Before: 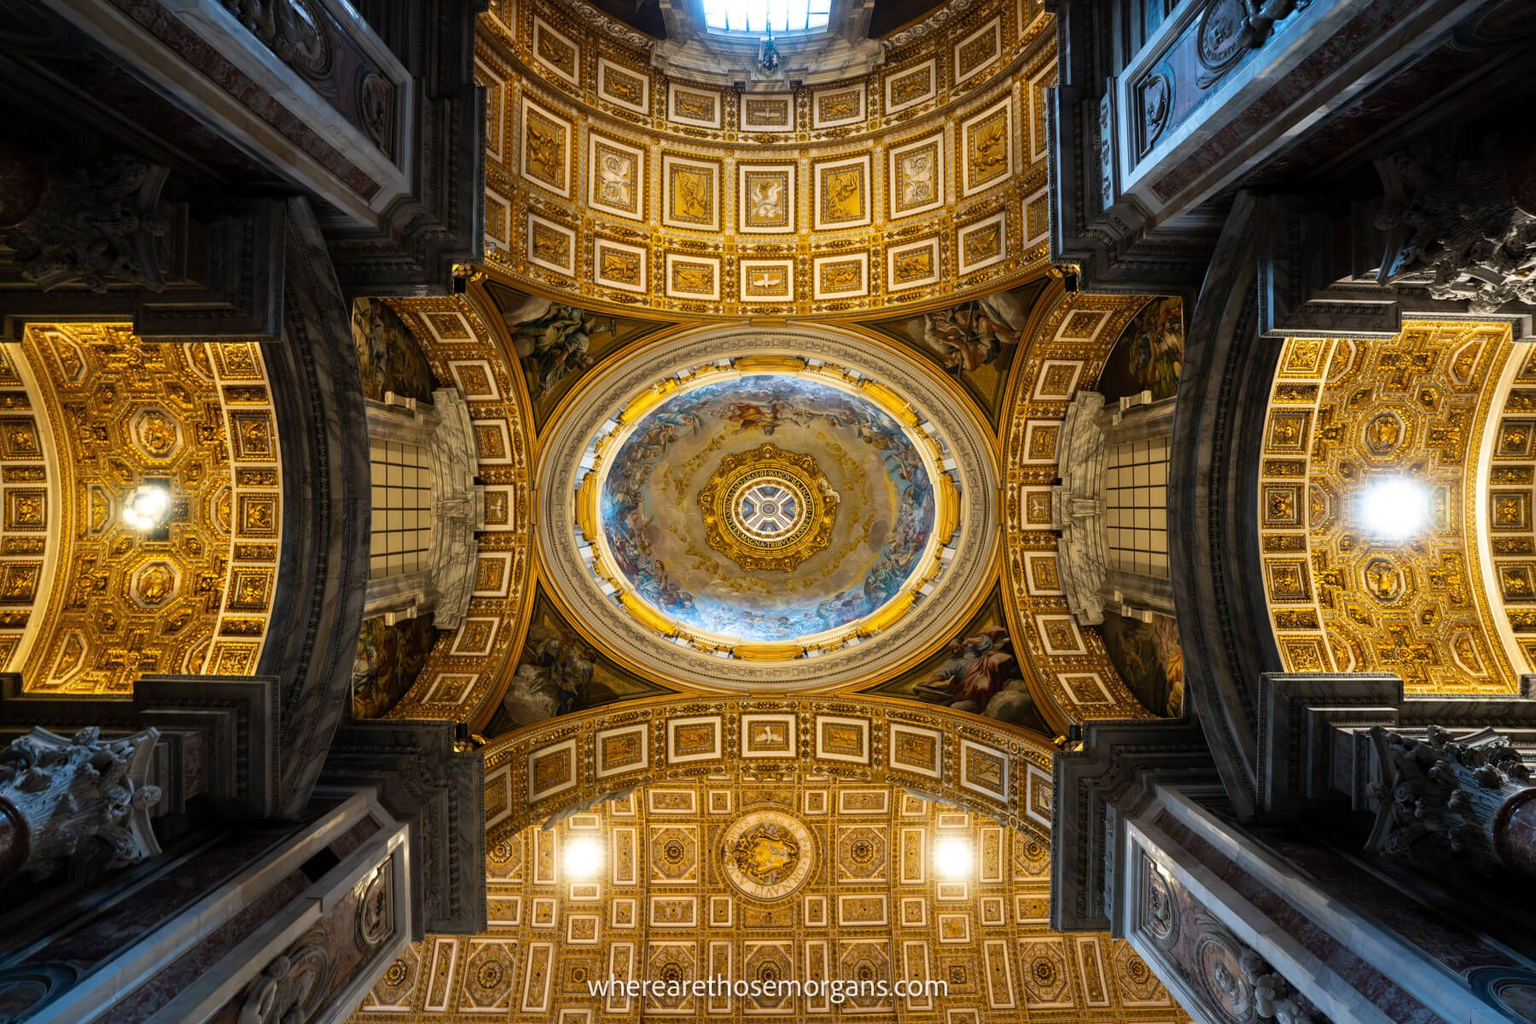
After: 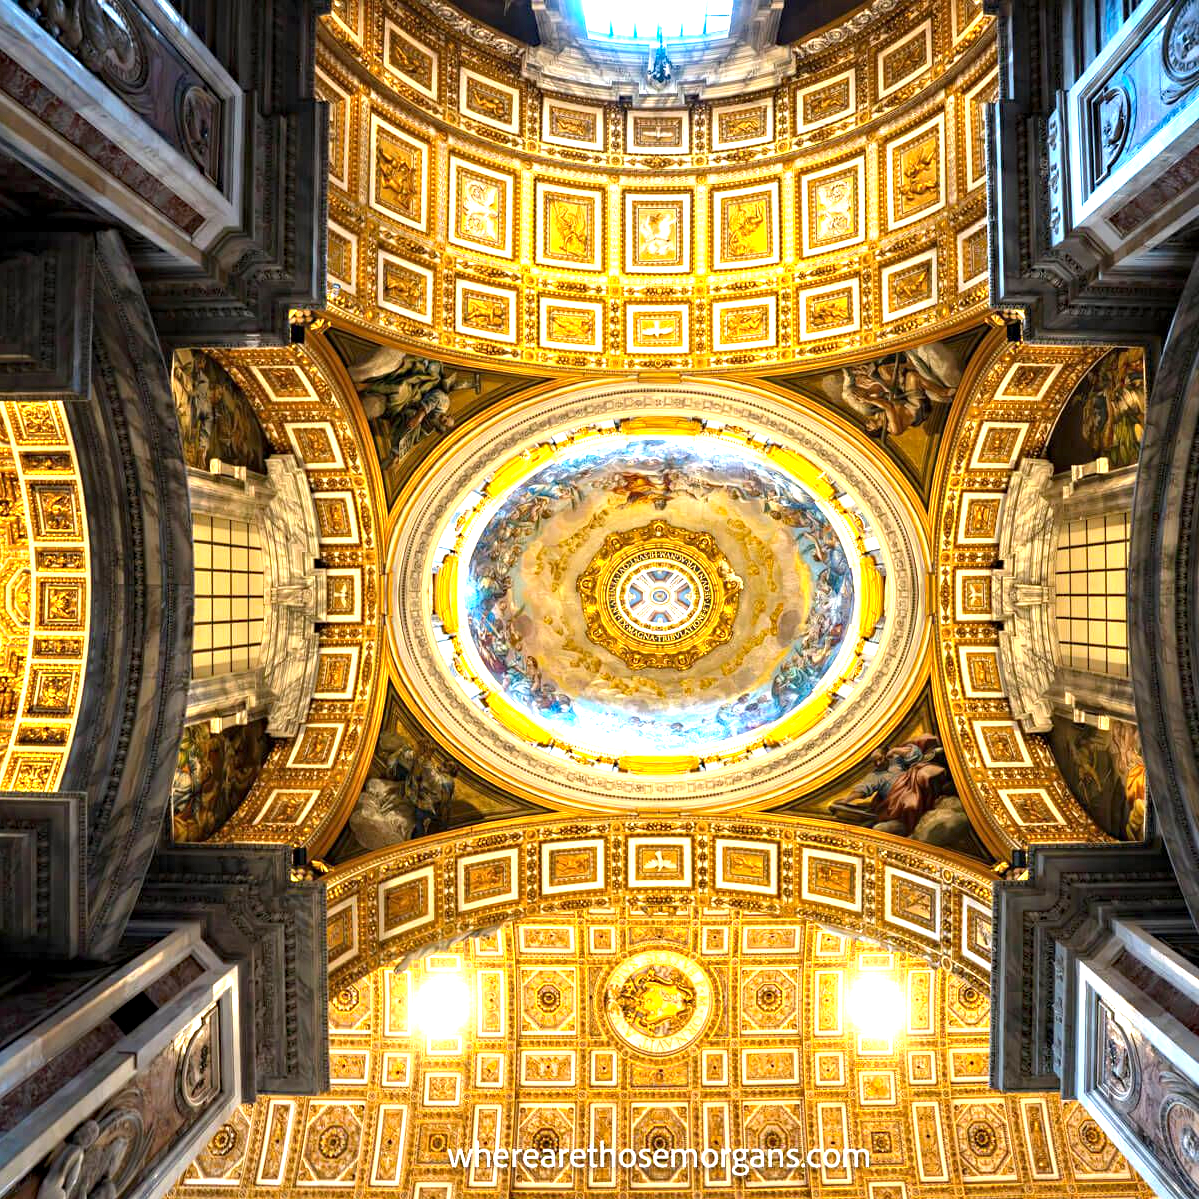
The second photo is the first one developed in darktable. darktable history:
contrast equalizer: octaves 7, y [[0.6 ×6], [0.55 ×6], [0 ×6], [0 ×6], [0 ×6]], mix 0.3
haze removal: compatibility mode true, adaptive false
crop and rotate: left 13.409%, right 19.924%
exposure: black level correction 0, exposure 1.5 EV, compensate exposure bias true, compensate highlight preservation false
